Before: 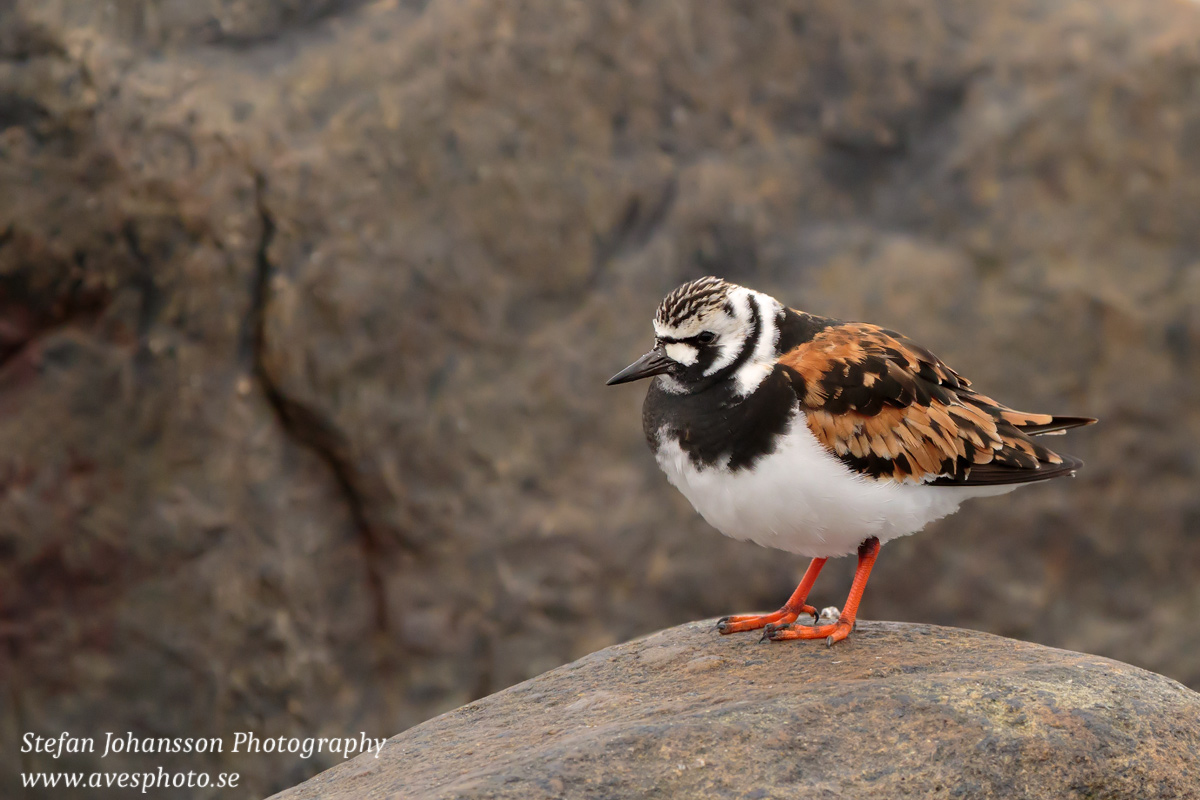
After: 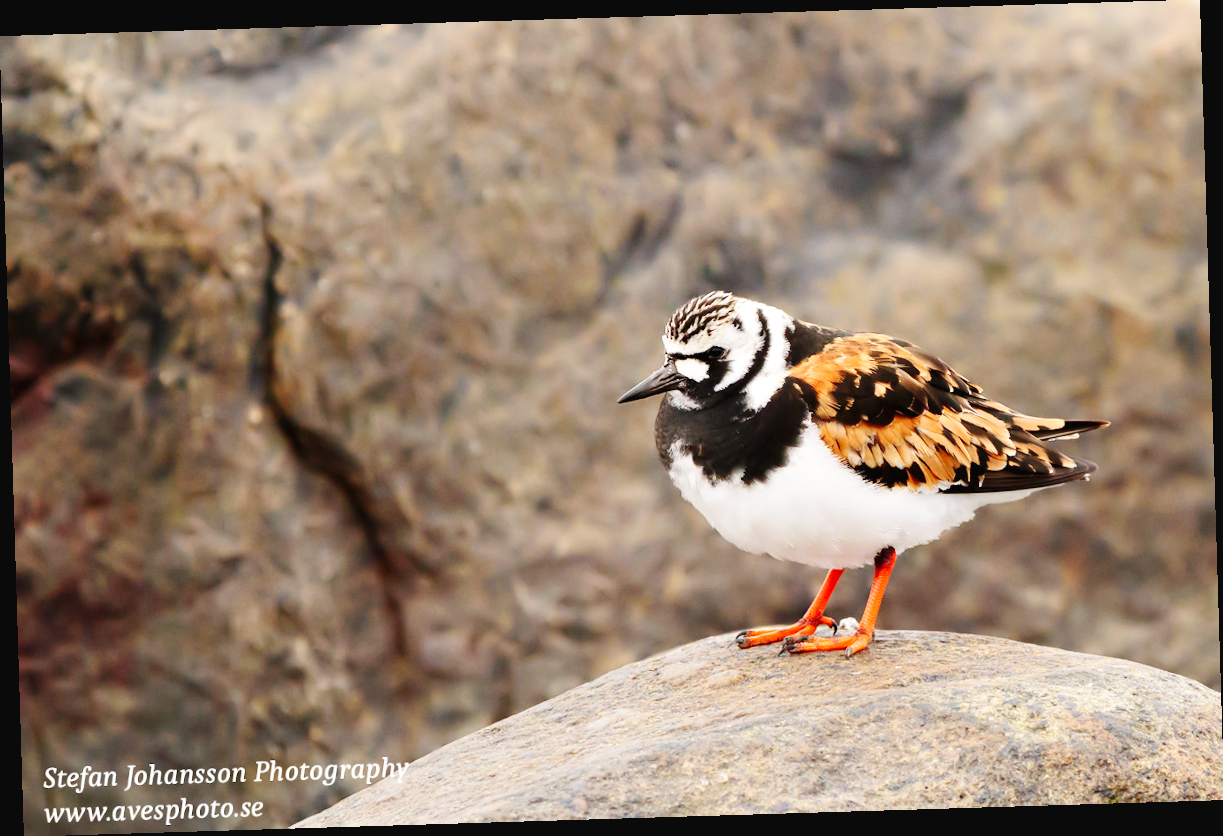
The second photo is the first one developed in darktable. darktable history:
base curve: curves: ch0 [(0, 0.003) (0.001, 0.002) (0.006, 0.004) (0.02, 0.022) (0.048, 0.086) (0.094, 0.234) (0.162, 0.431) (0.258, 0.629) (0.385, 0.8) (0.548, 0.918) (0.751, 0.988) (1, 1)], preserve colors none
rotate and perspective: rotation -1.75°, automatic cropping off
